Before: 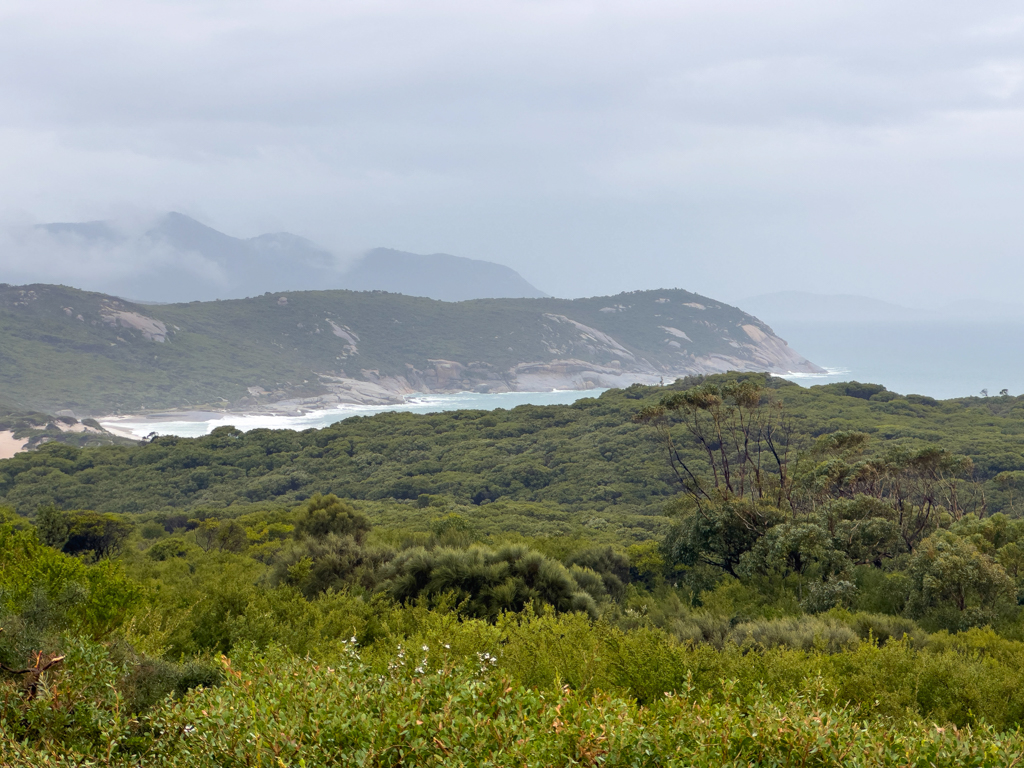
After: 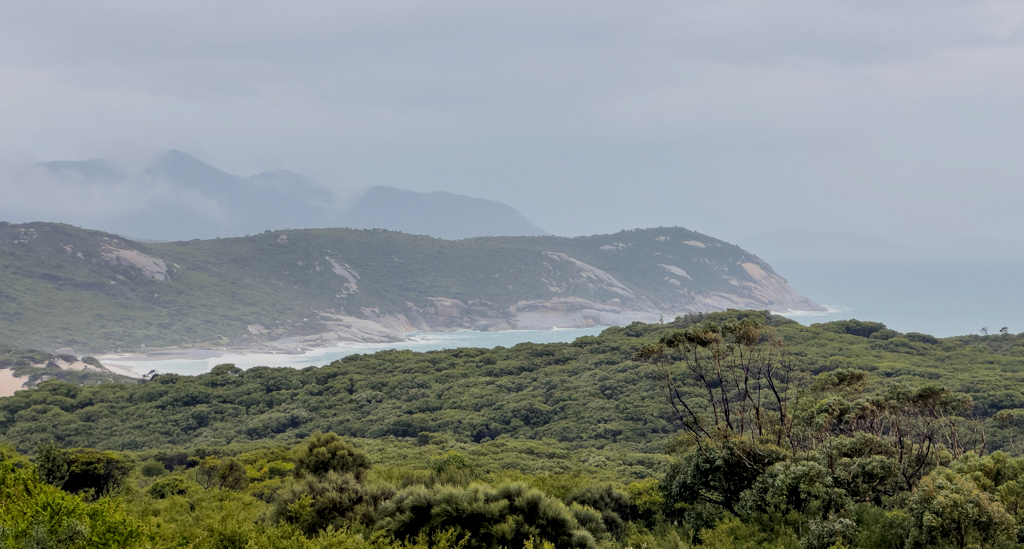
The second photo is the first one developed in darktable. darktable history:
tone equalizer: smoothing 1
local contrast: on, module defaults
crop and rotate: top 8.17%, bottom 20.272%
filmic rgb: black relative exposure -6.93 EV, white relative exposure 5.65 EV, hardness 2.84, color science v6 (2022)
